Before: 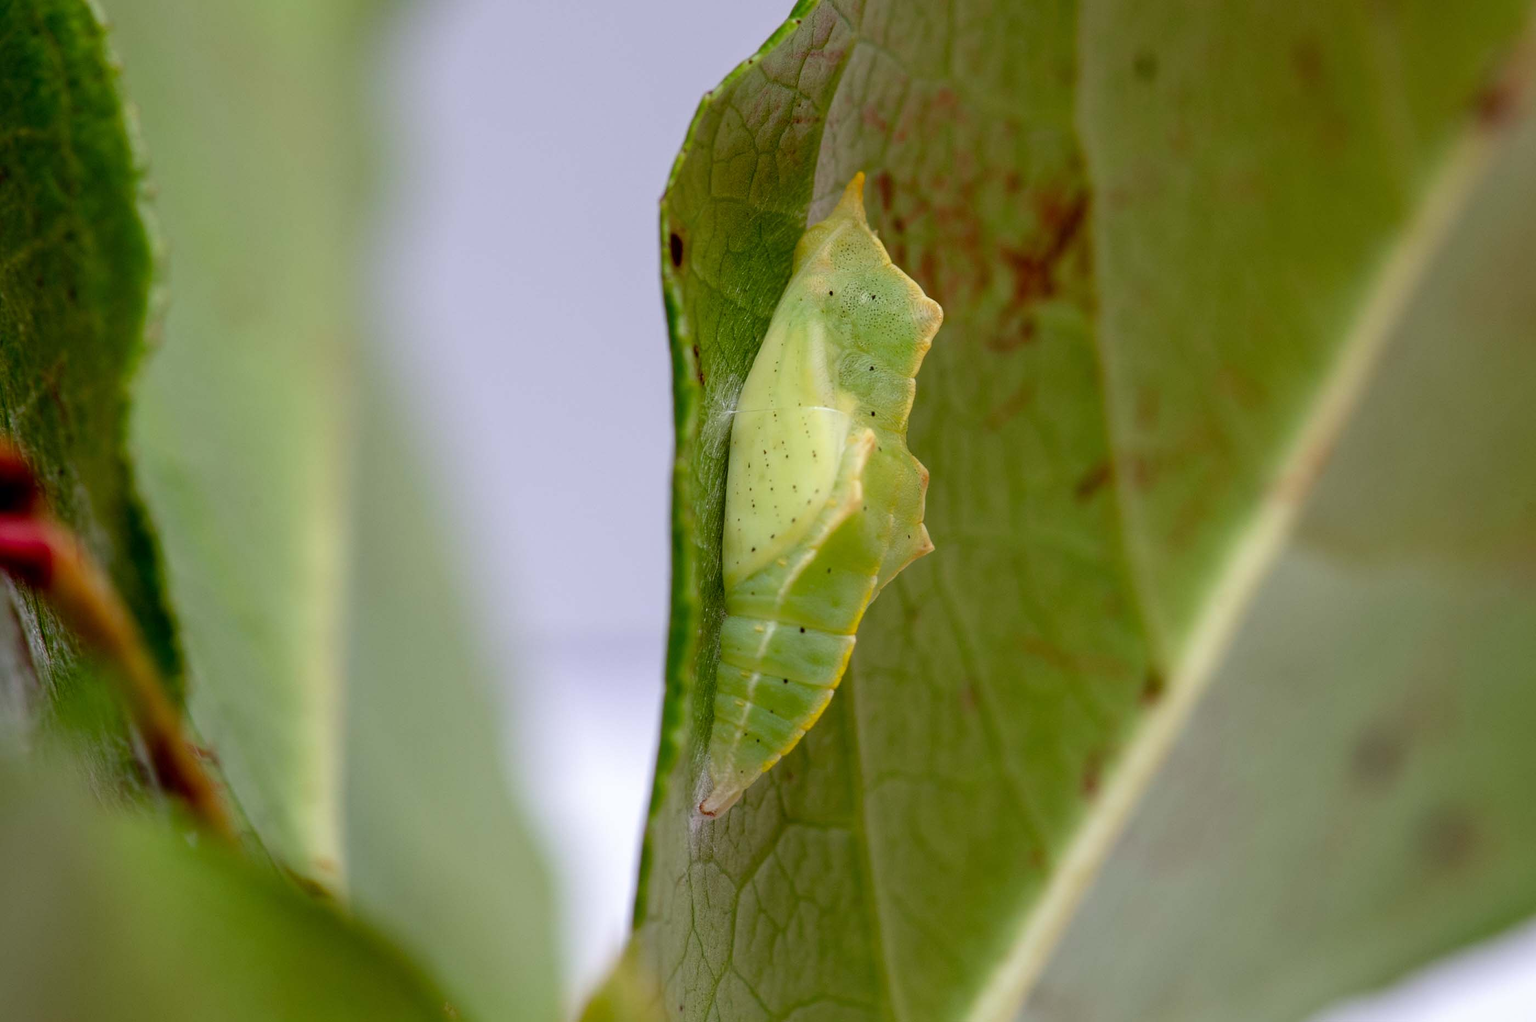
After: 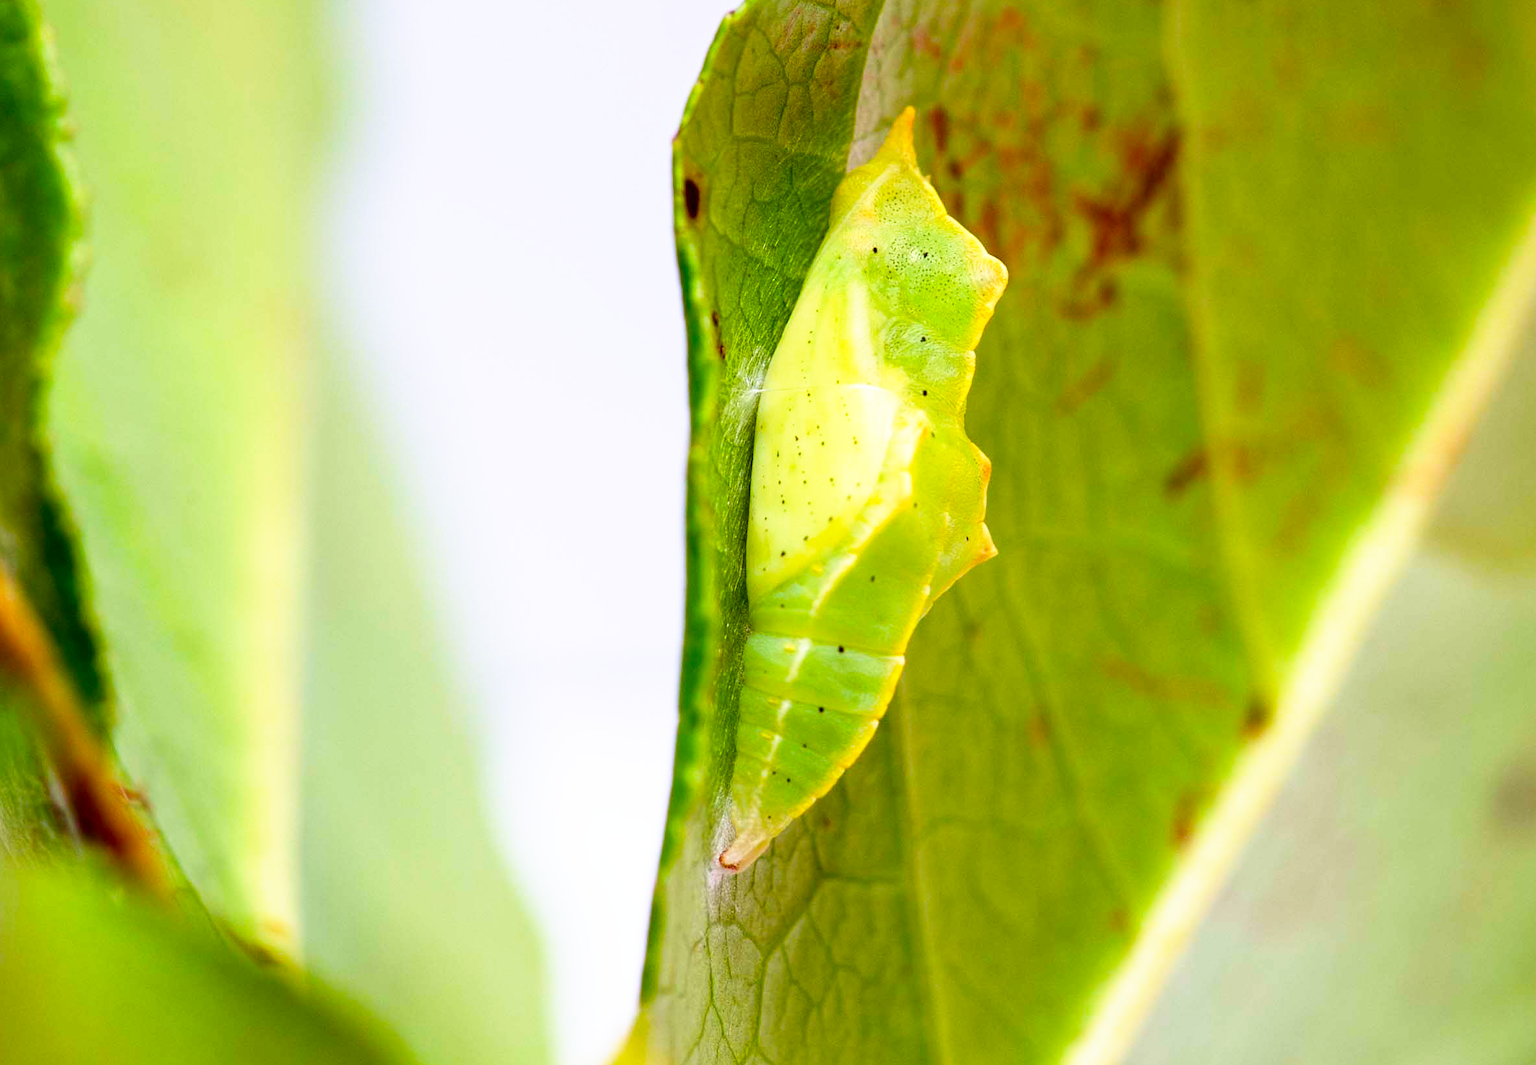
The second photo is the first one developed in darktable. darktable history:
contrast brightness saturation: contrast 0.101, brightness 0.032, saturation 0.095
crop: left 6.058%, top 8.074%, right 9.541%, bottom 3.942%
base curve: curves: ch0 [(0, 0) (0.495, 0.917) (1, 1)], preserve colors none
color balance rgb: linear chroma grading › shadows 9.973%, linear chroma grading › highlights 9.033%, linear chroma grading › global chroma 15.346%, linear chroma grading › mid-tones 14.72%, perceptual saturation grading › global saturation 0.986%
